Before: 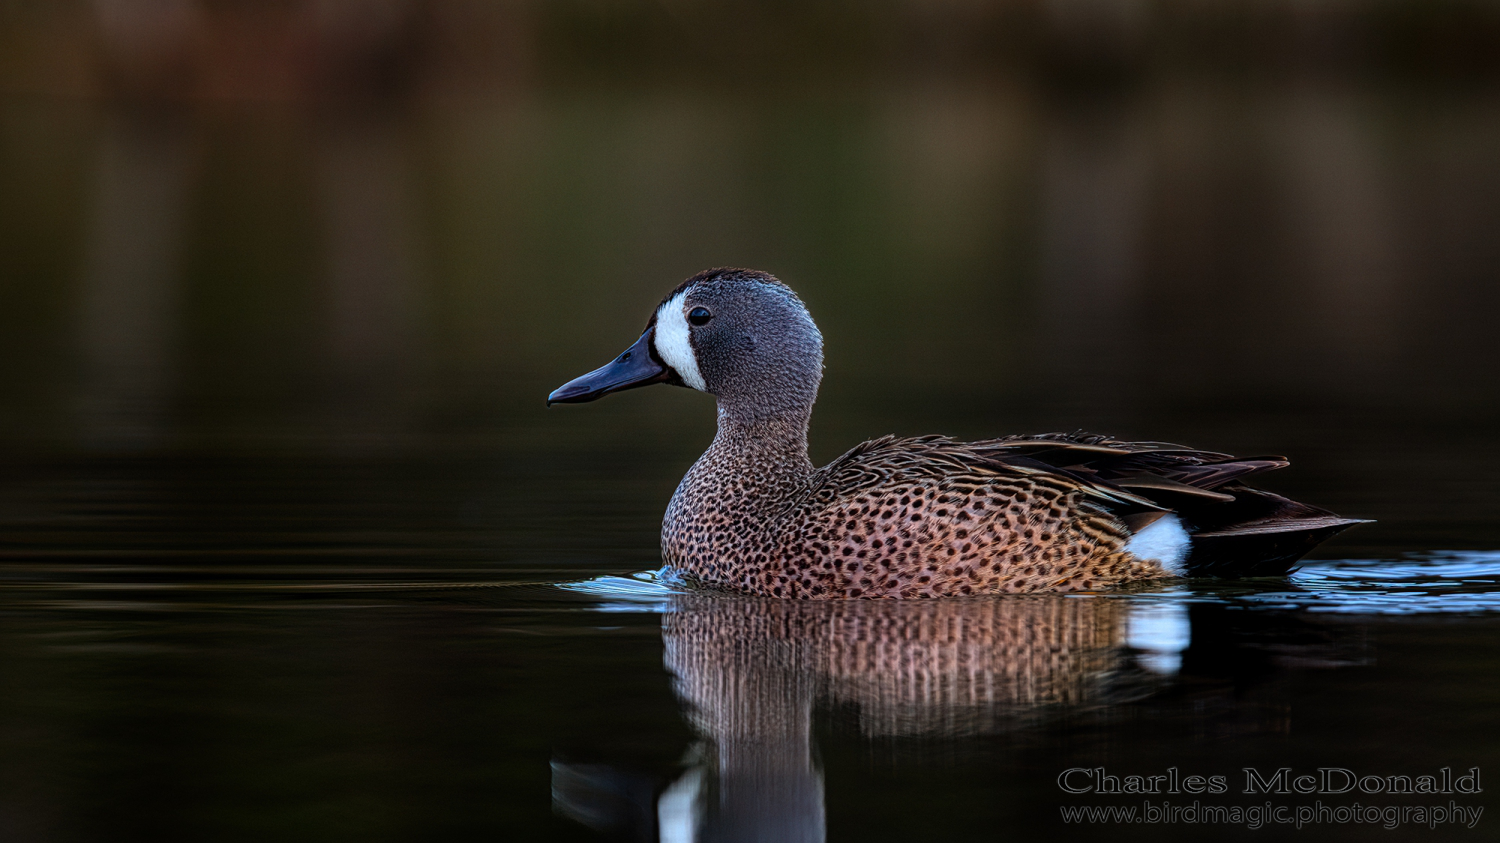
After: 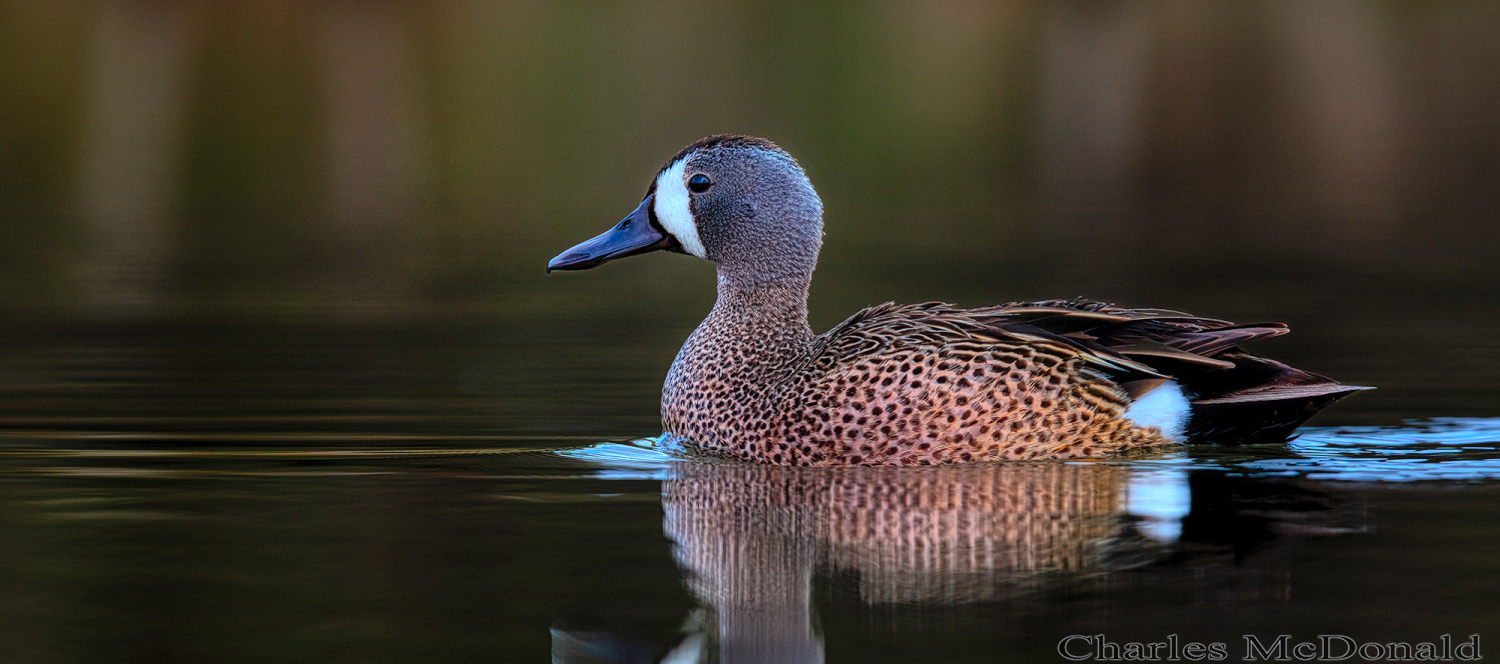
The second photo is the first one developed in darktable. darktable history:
crop and rotate: top 15.801%, bottom 5.379%
contrast brightness saturation: contrast 0.203, brightness 0.157, saturation 0.227
shadows and highlights: on, module defaults
